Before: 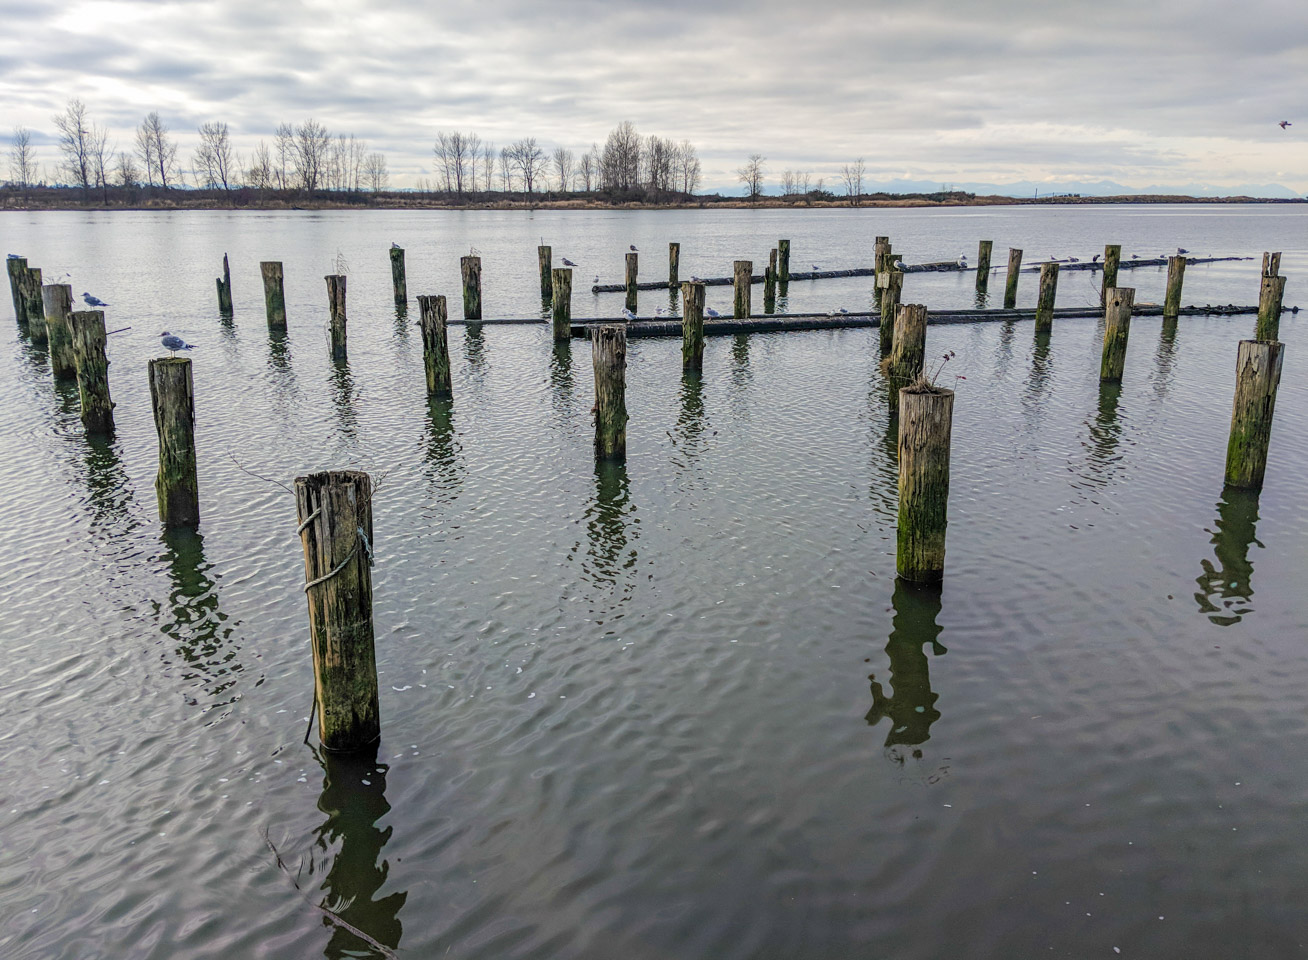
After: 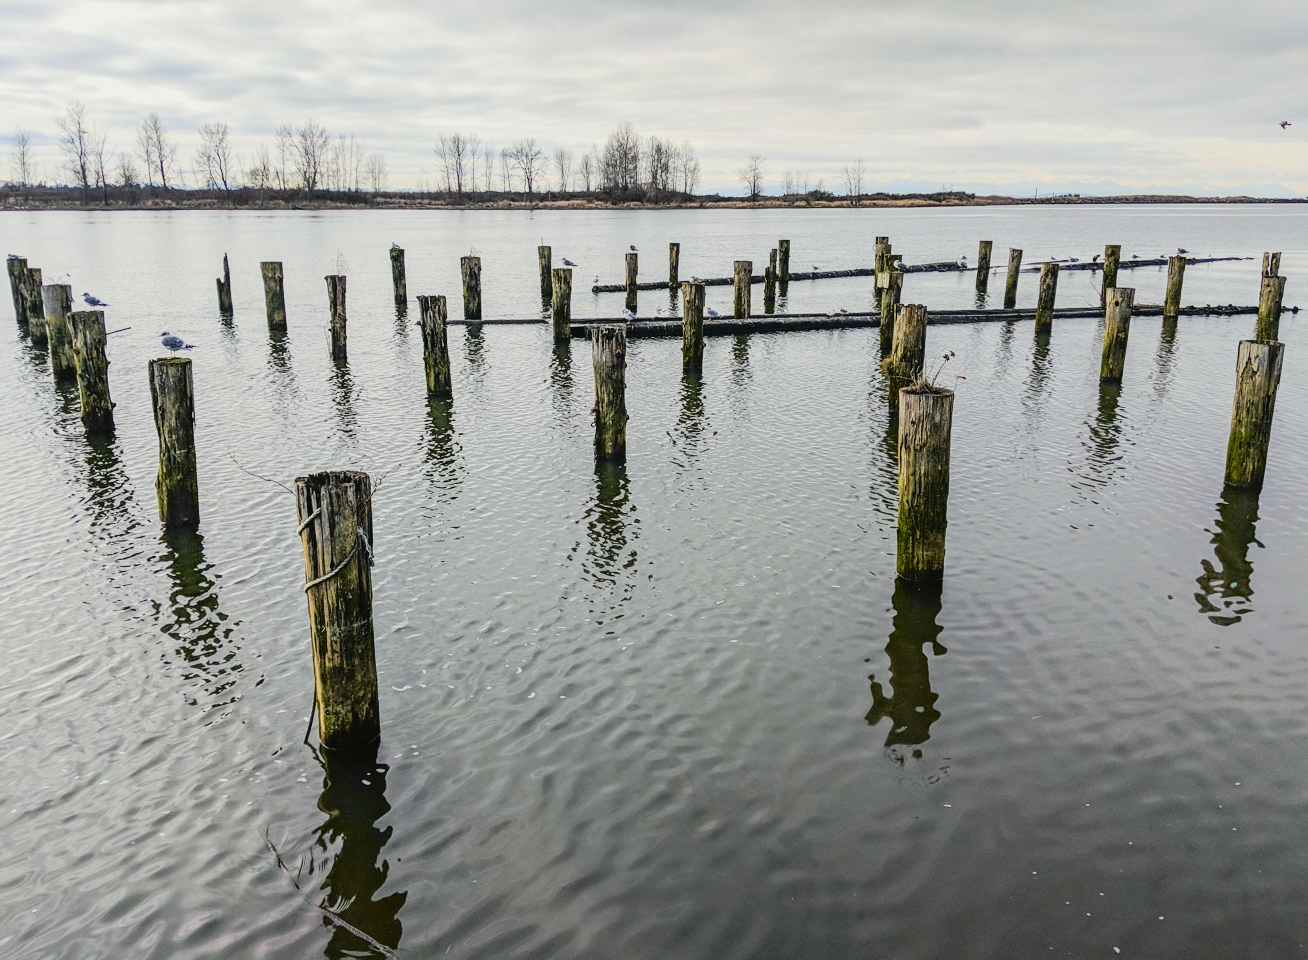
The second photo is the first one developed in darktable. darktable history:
tone curve: curves: ch0 [(0, 0.03) (0.113, 0.087) (0.207, 0.184) (0.515, 0.612) (0.712, 0.793) (1, 0.946)]; ch1 [(0, 0) (0.172, 0.123) (0.317, 0.279) (0.407, 0.401) (0.476, 0.482) (0.505, 0.499) (0.534, 0.534) (0.632, 0.645) (0.726, 0.745) (1, 1)]; ch2 [(0, 0) (0.411, 0.424) (0.476, 0.492) (0.521, 0.524) (0.541, 0.559) (0.65, 0.699) (1, 1)], color space Lab, independent channels, preserve colors none
